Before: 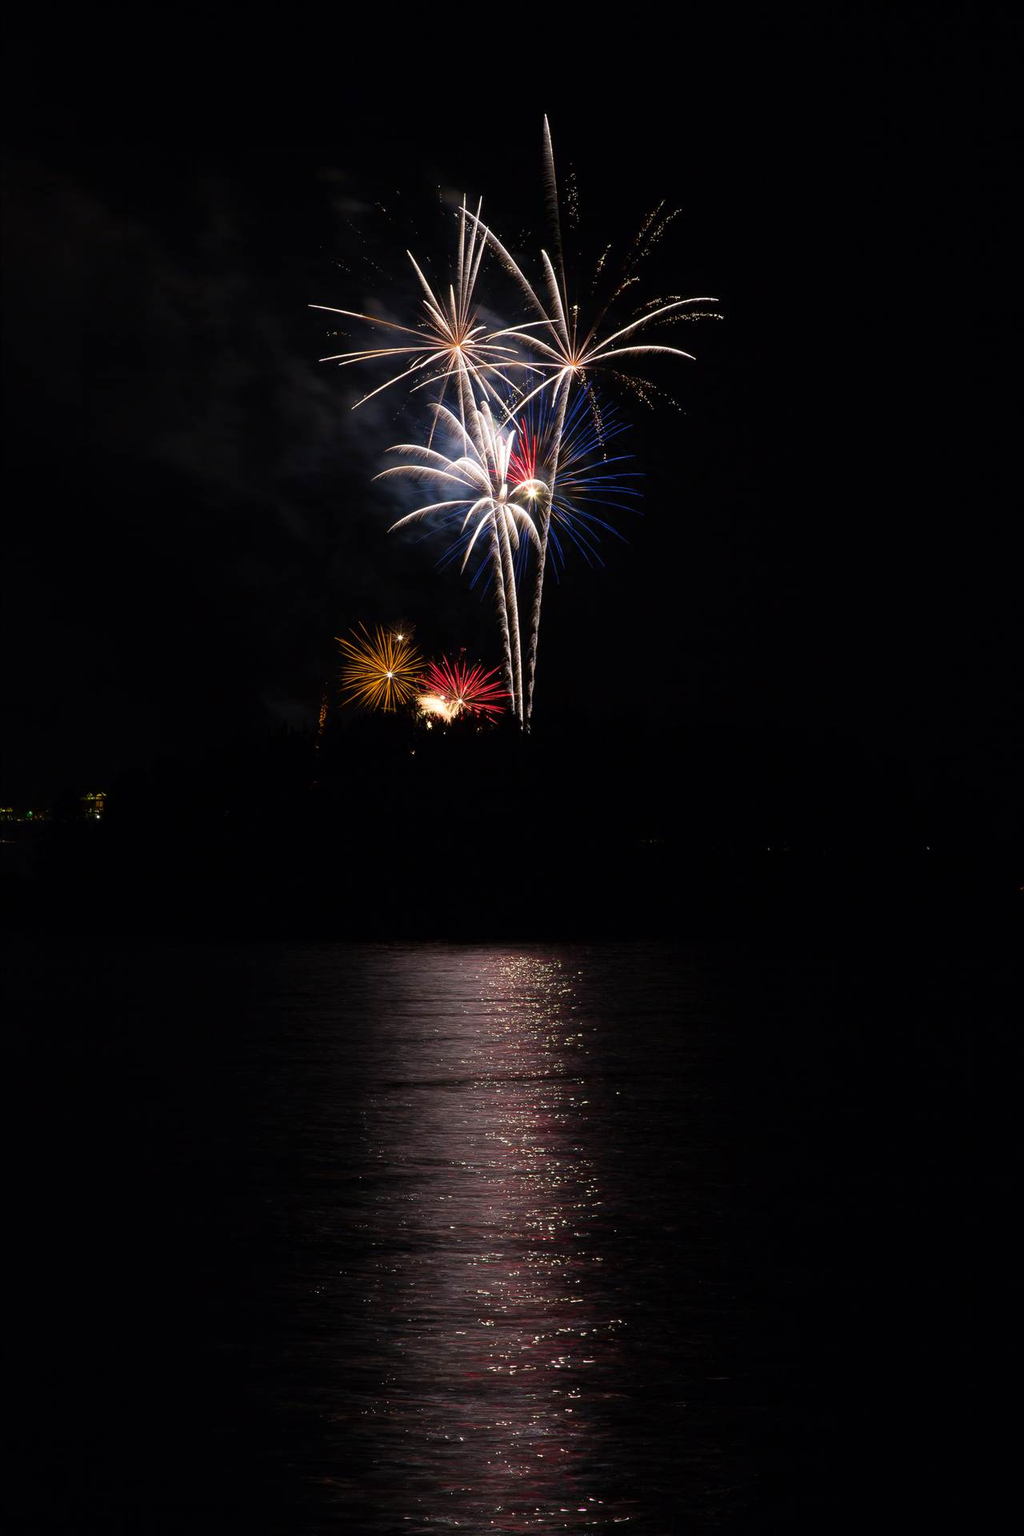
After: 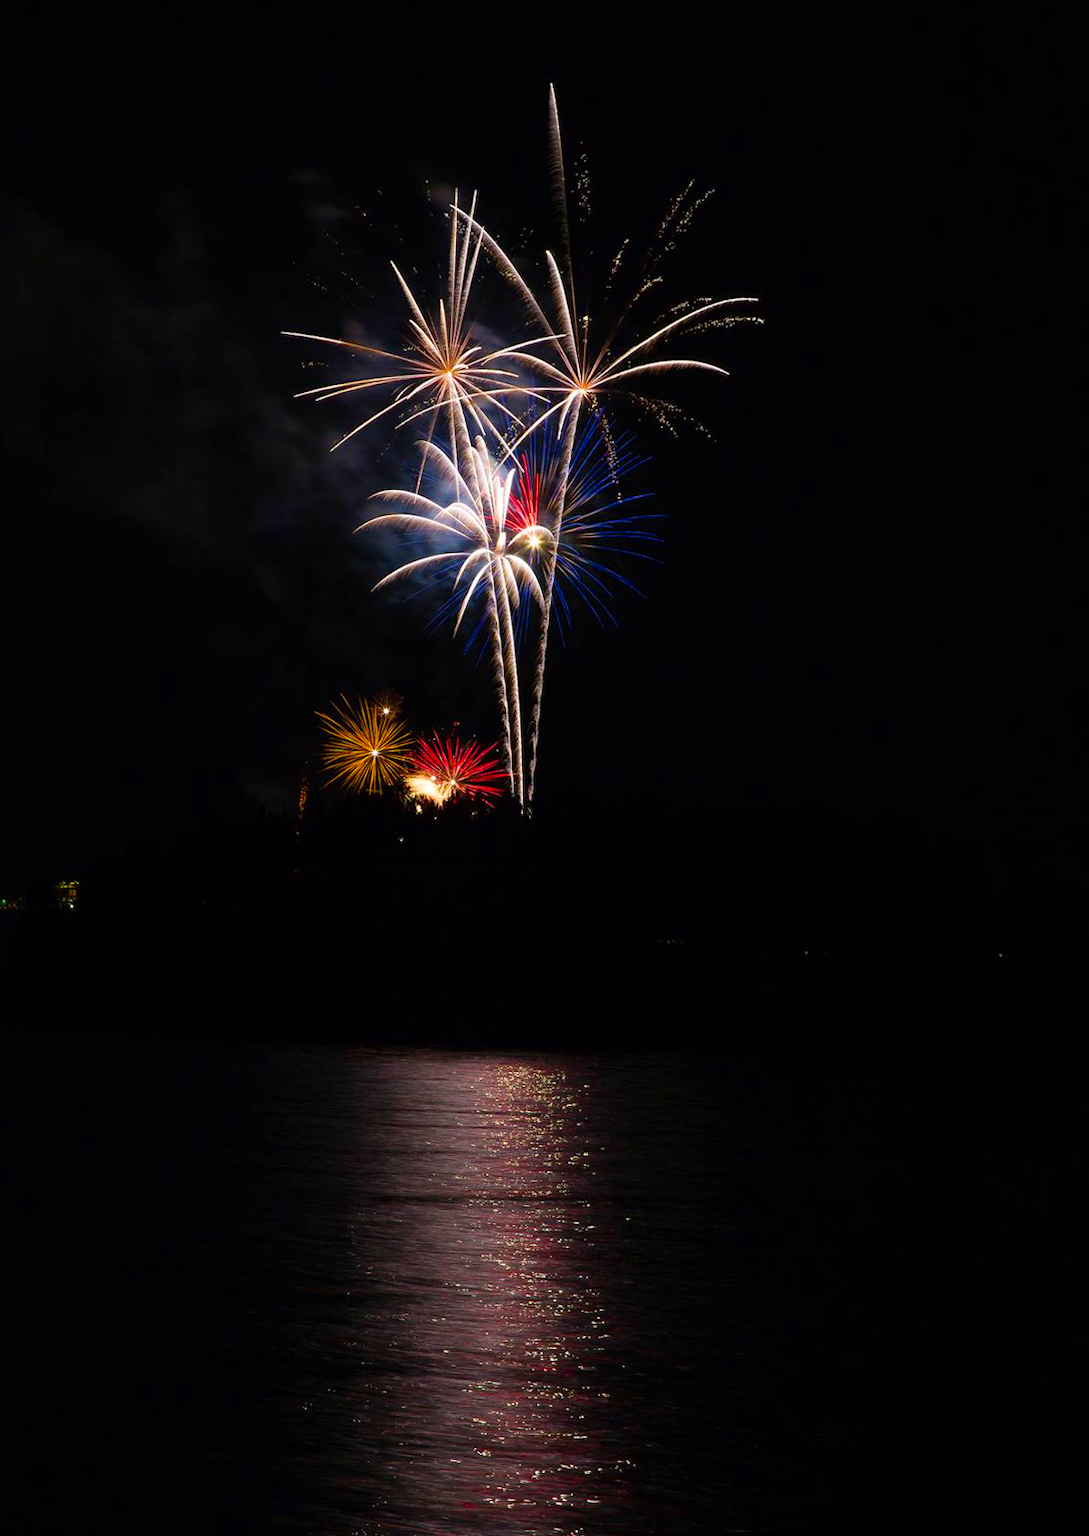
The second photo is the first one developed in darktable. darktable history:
rotate and perspective: rotation 0.062°, lens shift (vertical) 0.115, lens shift (horizontal) -0.133, crop left 0.047, crop right 0.94, crop top 0.061, crop bottom 0.94
crop: top 0.448%, right 0.264%, bottom 5.045%
velvia: strength 32%, mid-tones bias 0.2
color balance: mode lift, gamma, gain (sRGB)
